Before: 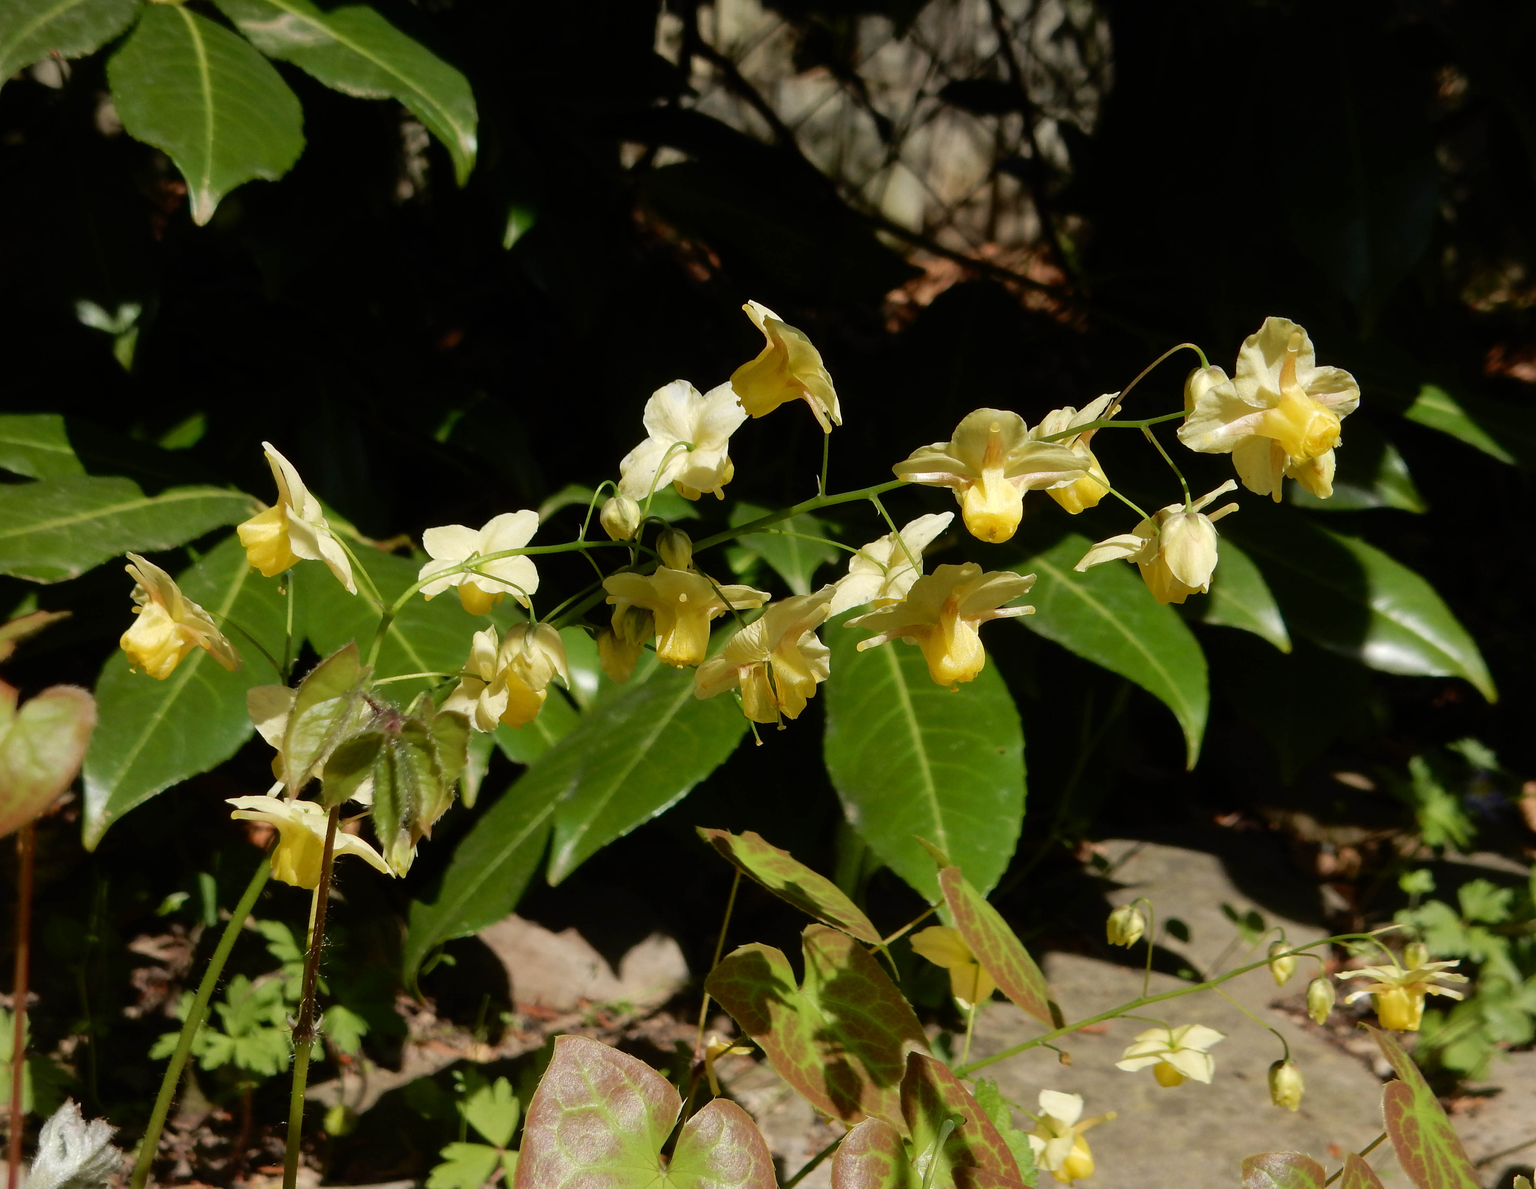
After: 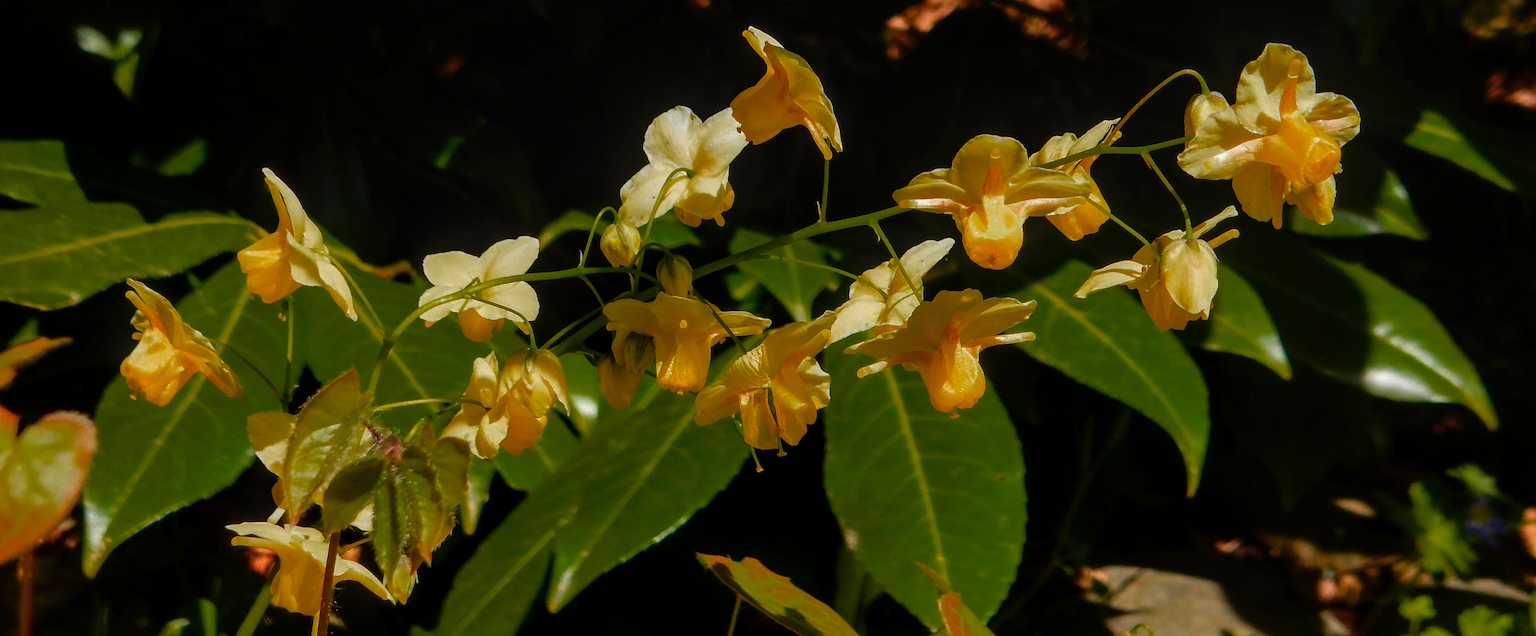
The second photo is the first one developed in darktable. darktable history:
color zones: curves: ch0 [(0, 0.553) (0.123, 0.58) (0.23, 0.419) (0.468, 0.155) (0.605, 0.132) (0.723, 0.063) (0.833, 0.172) (0.921, 0.468)]; ch1 [(0.025, 0.645) (0.229, 0.584) (0.326, 0.551) (0.537, 0.446) (0.599, 0.911) (0.708, 1) (0.805, 0.944)]; ch2 [(0.086, 0.468) (0.254, 0.464) (0.638, 0.564) (0.702, 0.592) (0.768, 0.564)]
local contrast: on, module defaults
crop and rotate: top 23.043%, bottom 23.437%
color balance rgb: perceptual saturation grading › global saturation 20%, global vibrance 20%
